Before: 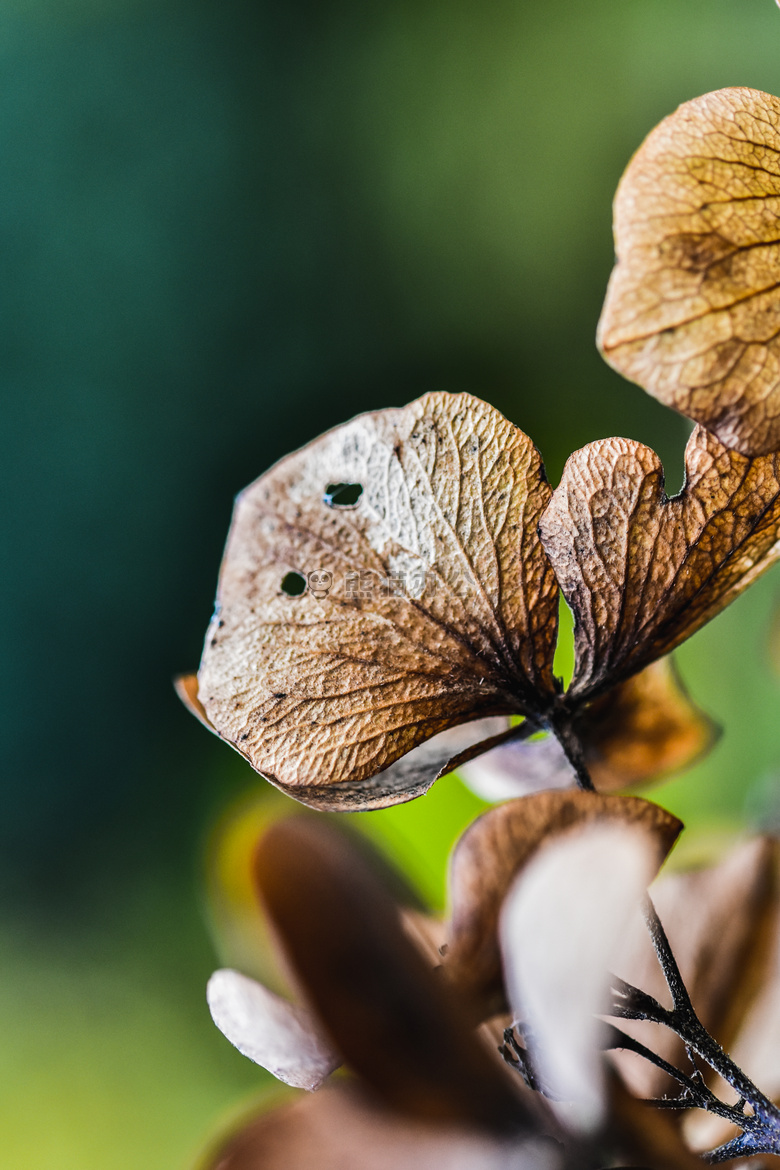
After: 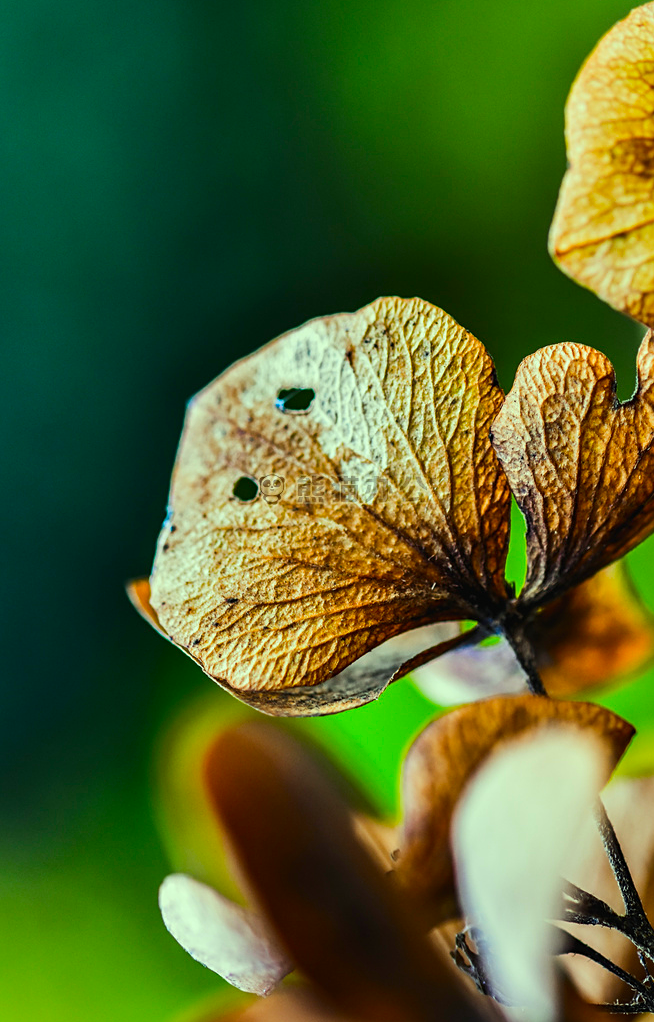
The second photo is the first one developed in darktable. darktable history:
sharpen: amount 0.202
color correction: highlights a* -11.2, highlights b* 9.83, saturation 1.71
crop: left 6.272%, top 8.149%, right 9.548%, bottom 4.12%
